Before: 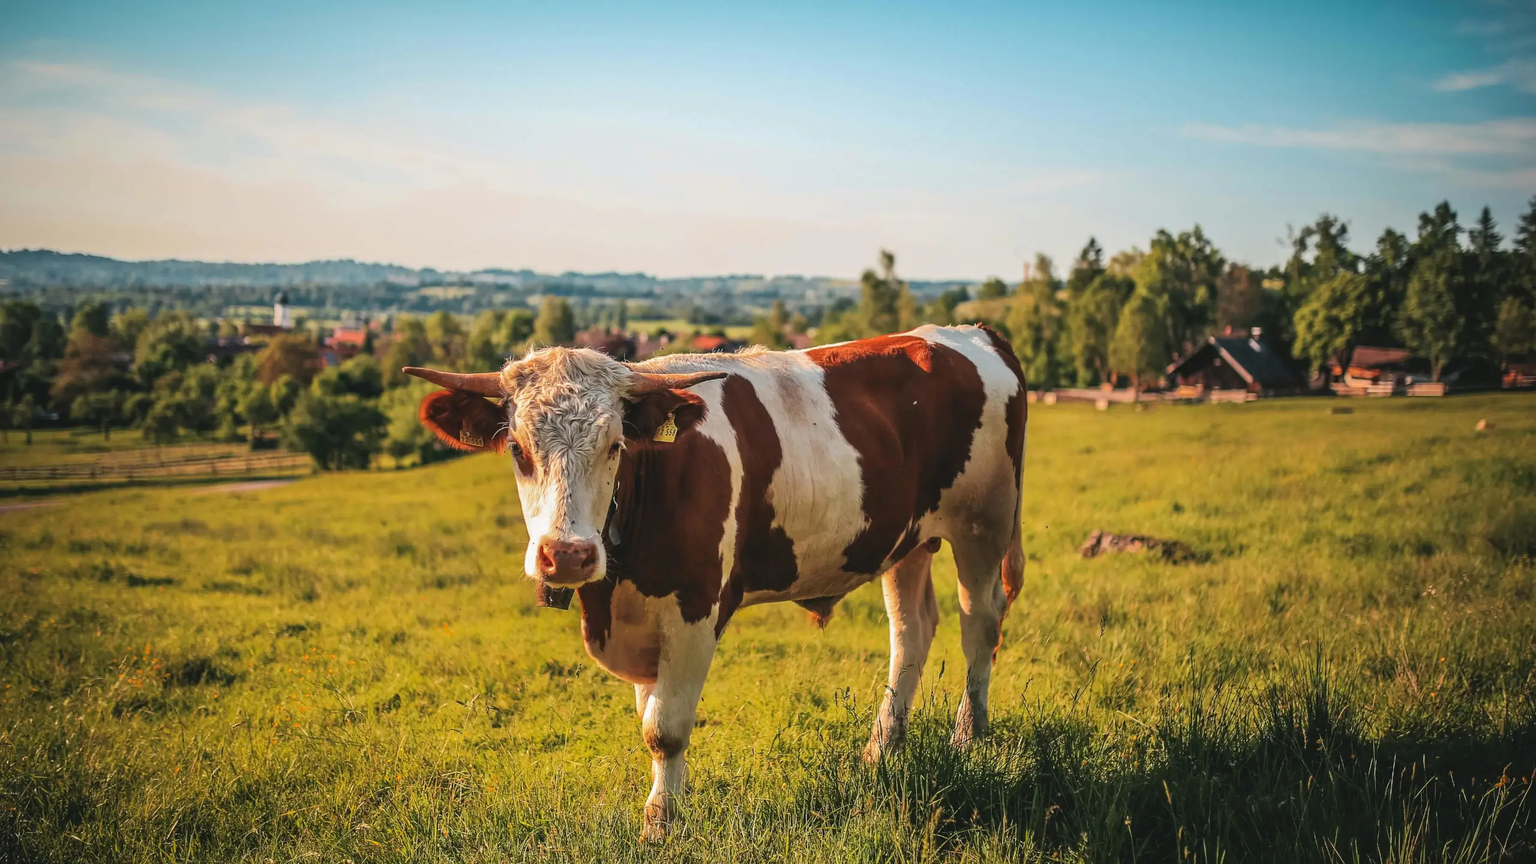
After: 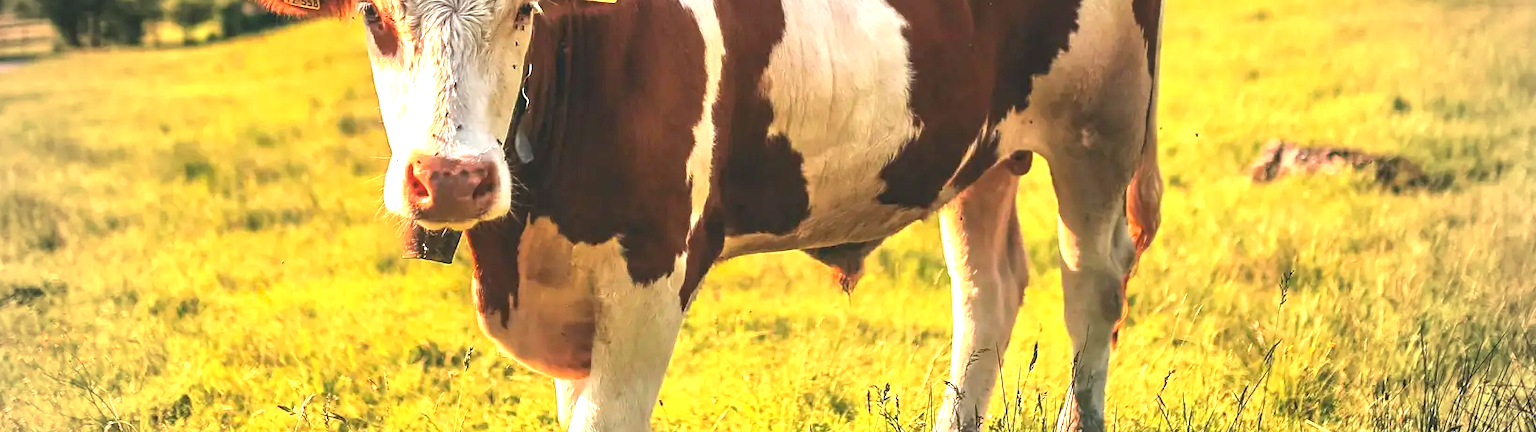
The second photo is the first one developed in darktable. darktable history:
crop: left 18.089%, top 50.972%, right 17.626%, bottom 16.852%
exposure: black level correction 0, exposure 1.325 EV, compensate exposure bias true, compensate highlight preservation false
vignetting: fall-off start 73.42%, brightness -0.161, unbound false
